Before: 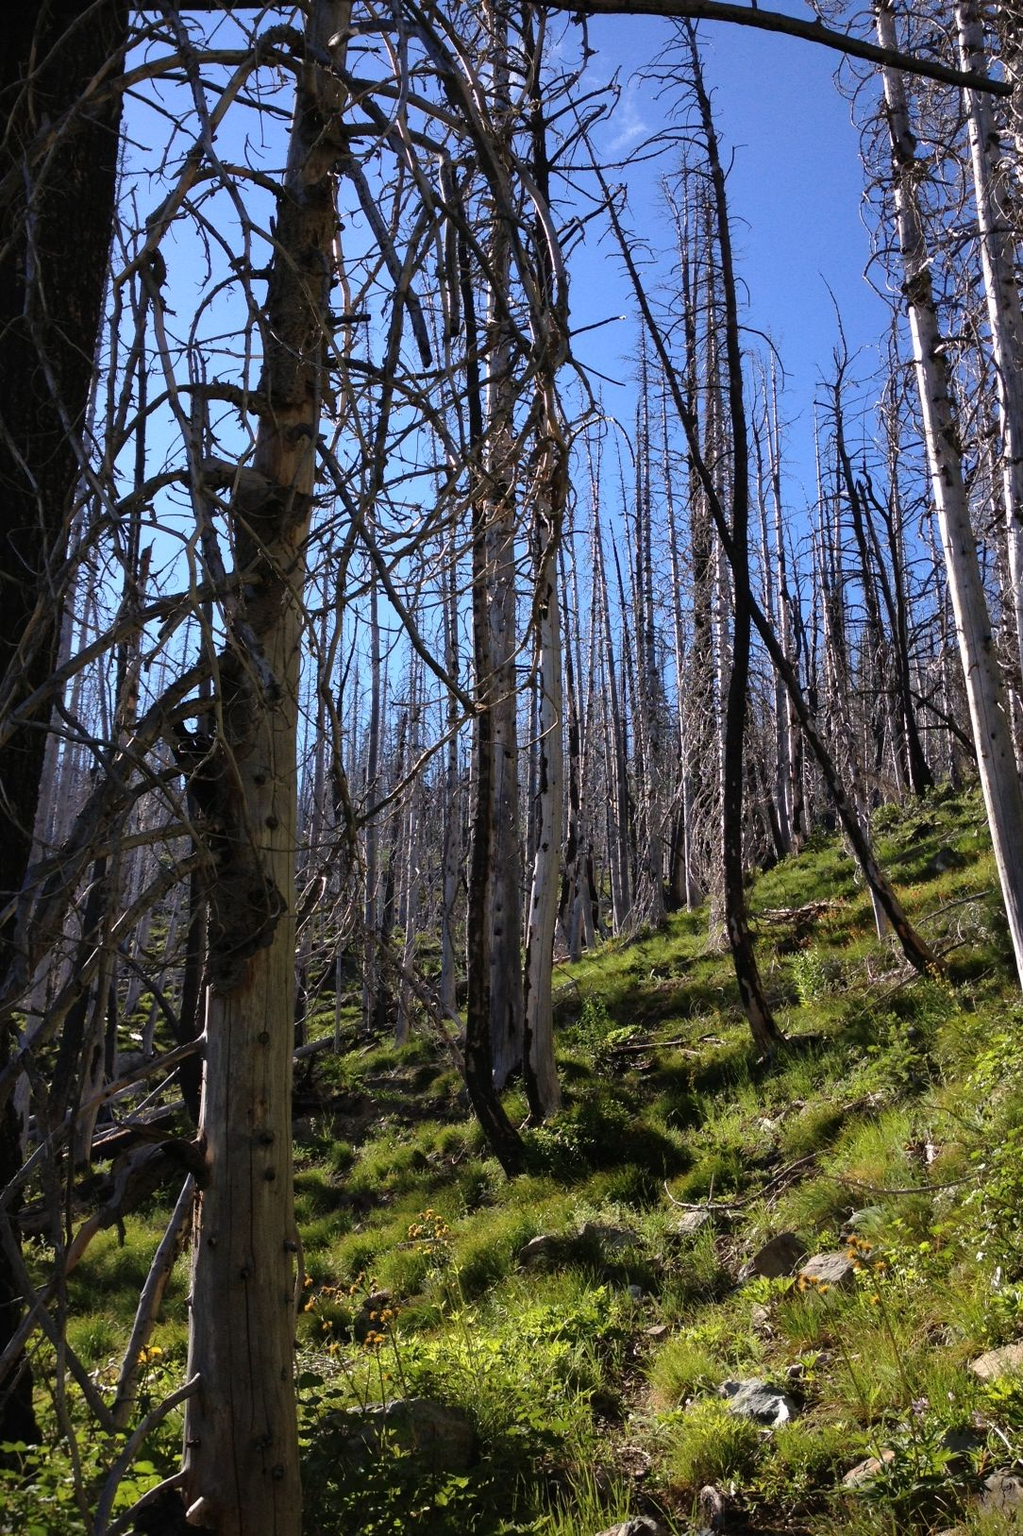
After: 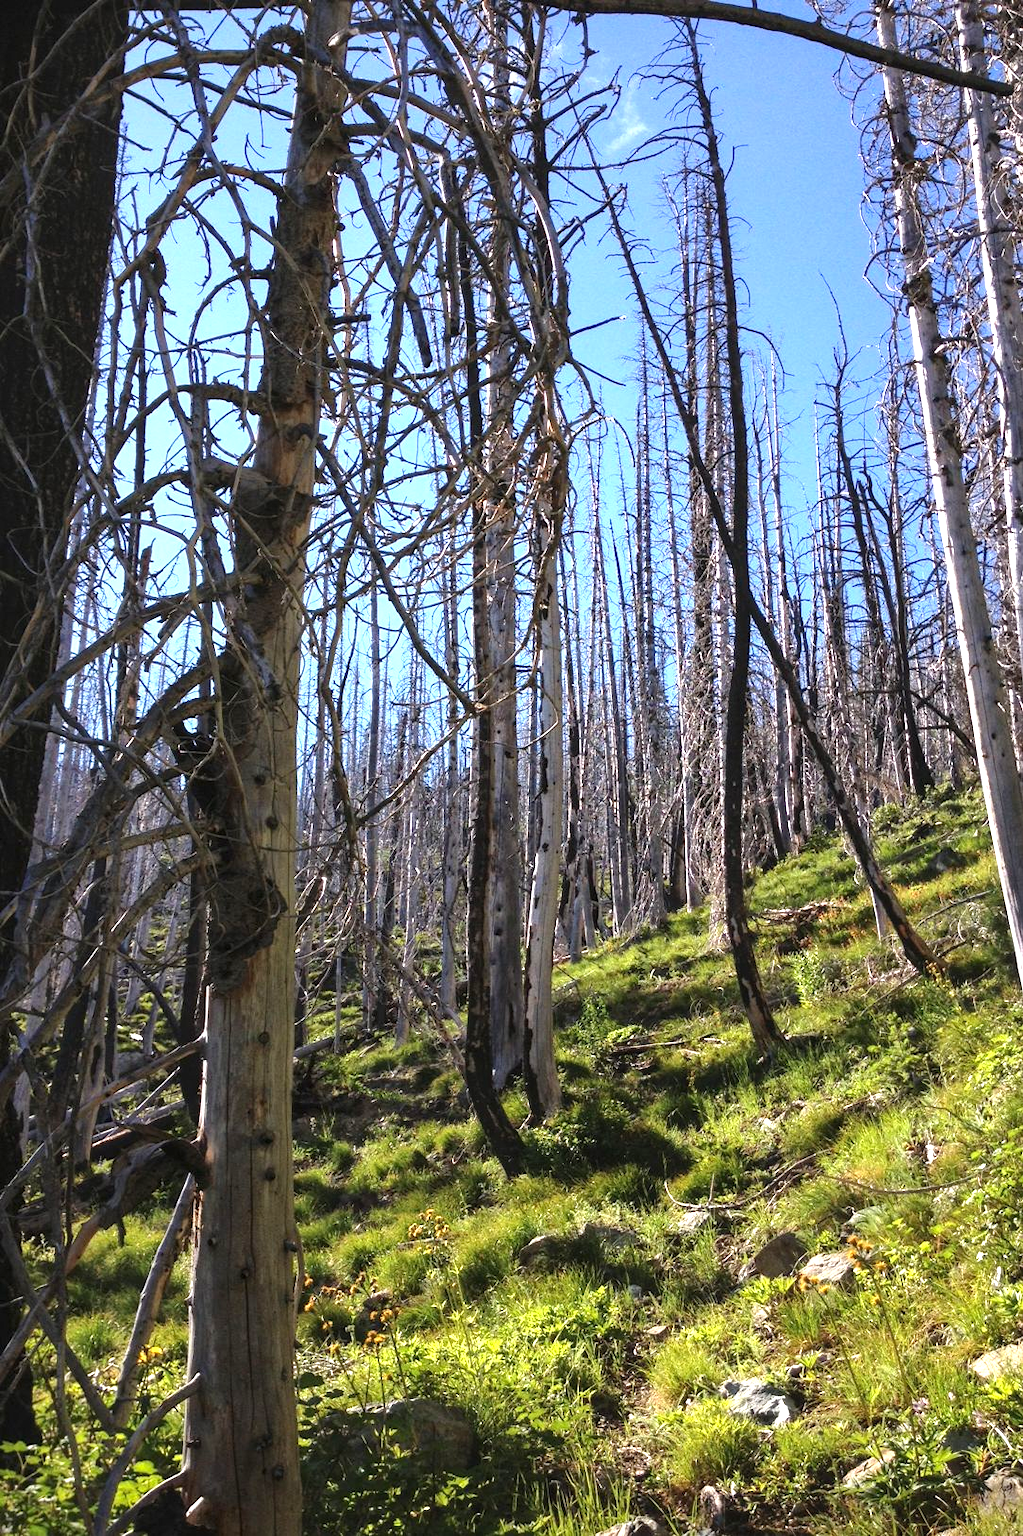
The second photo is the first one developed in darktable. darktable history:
local contrast: detail 110%
exposure: black level correction 0, exposure 1.1 EV, compensate exposure bias true, compensate highlight preservation false
